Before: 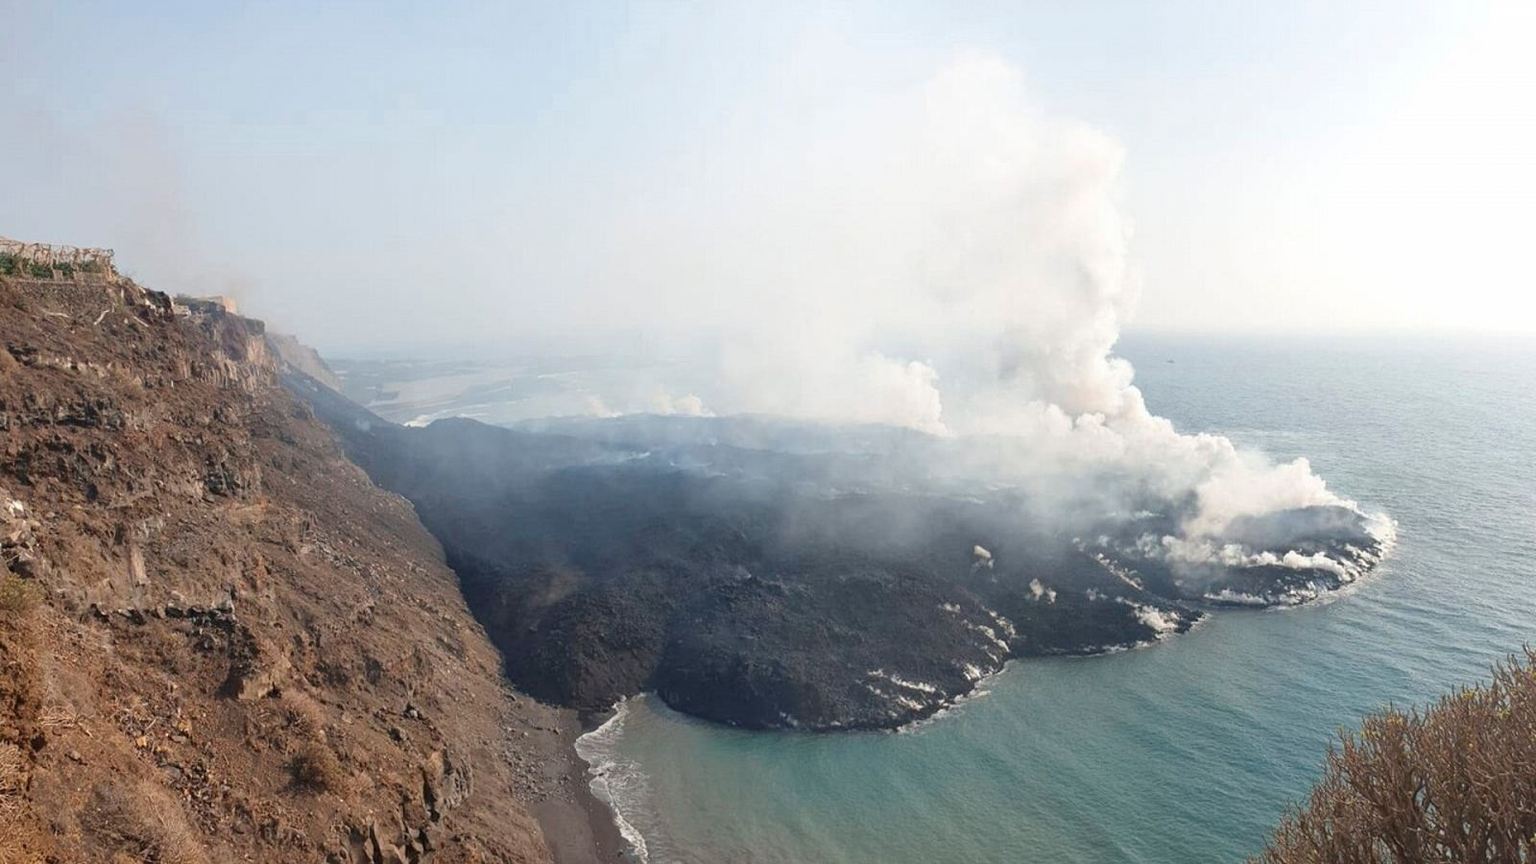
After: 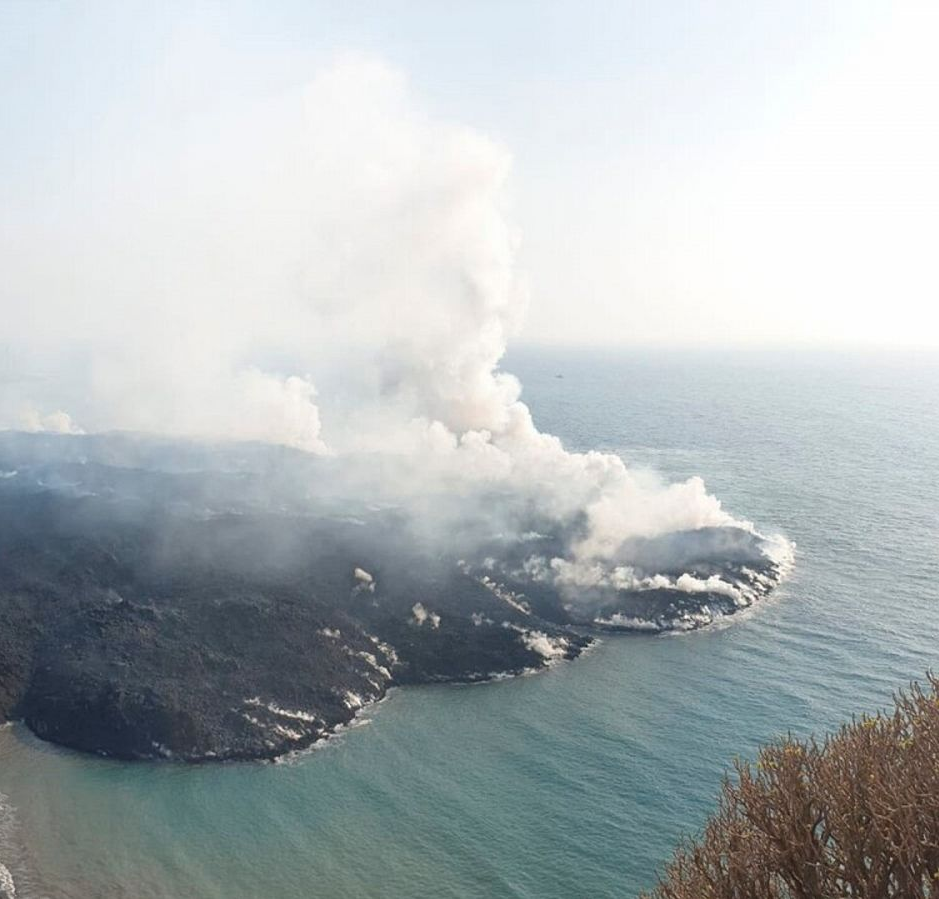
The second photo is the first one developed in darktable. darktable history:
crop: left 41.252%
